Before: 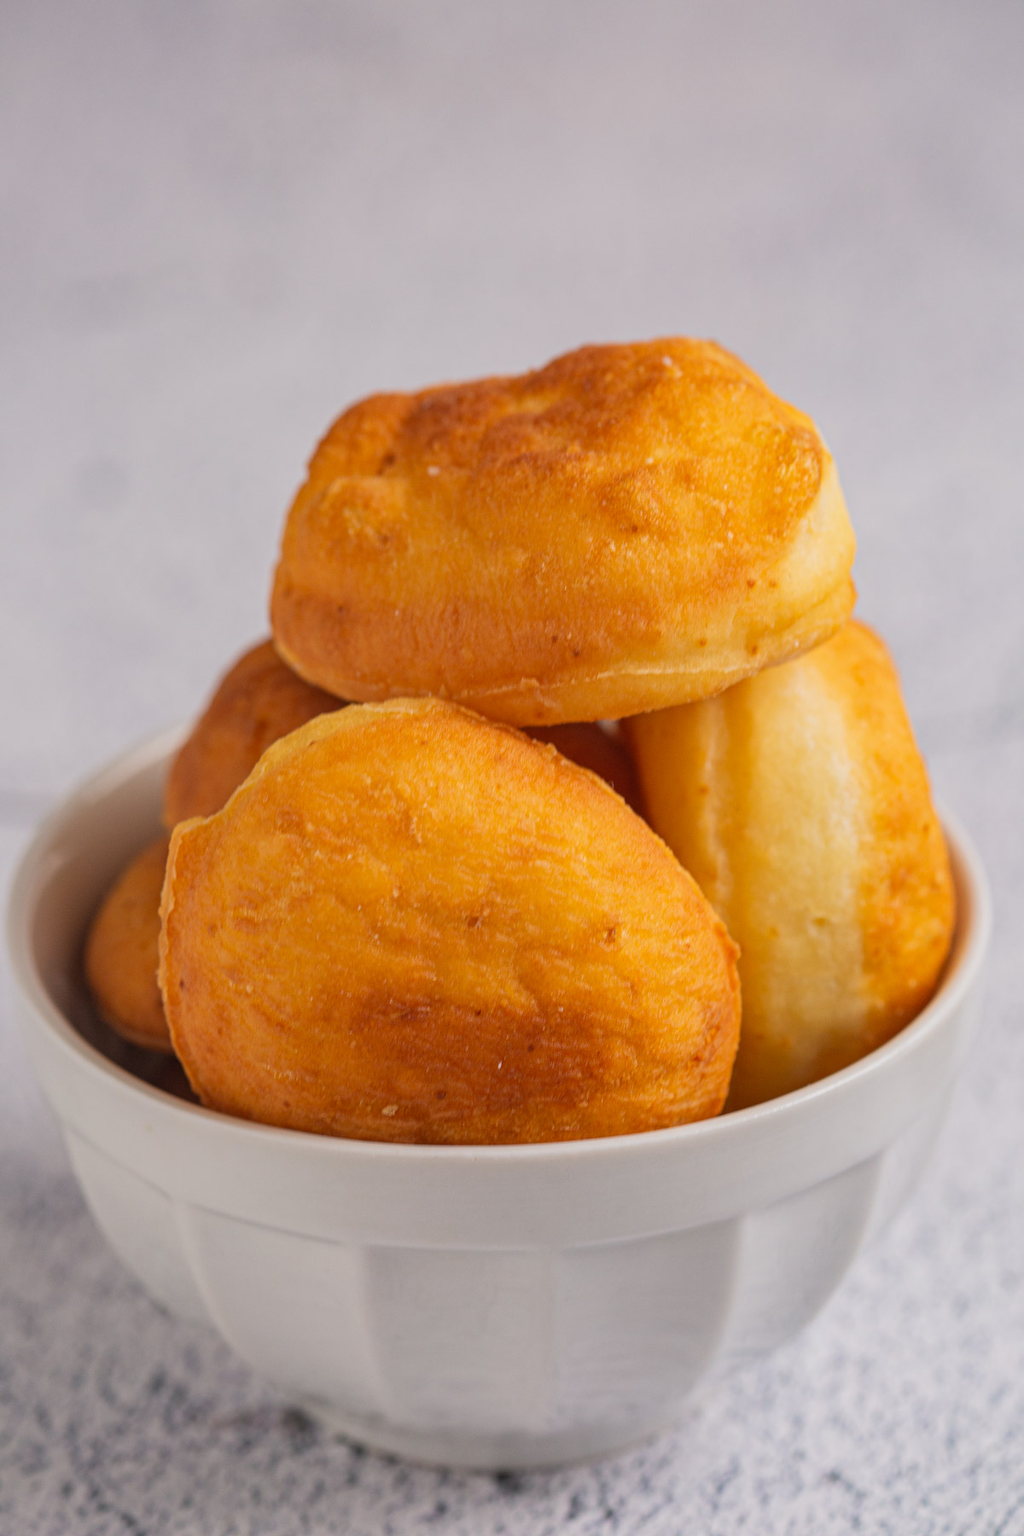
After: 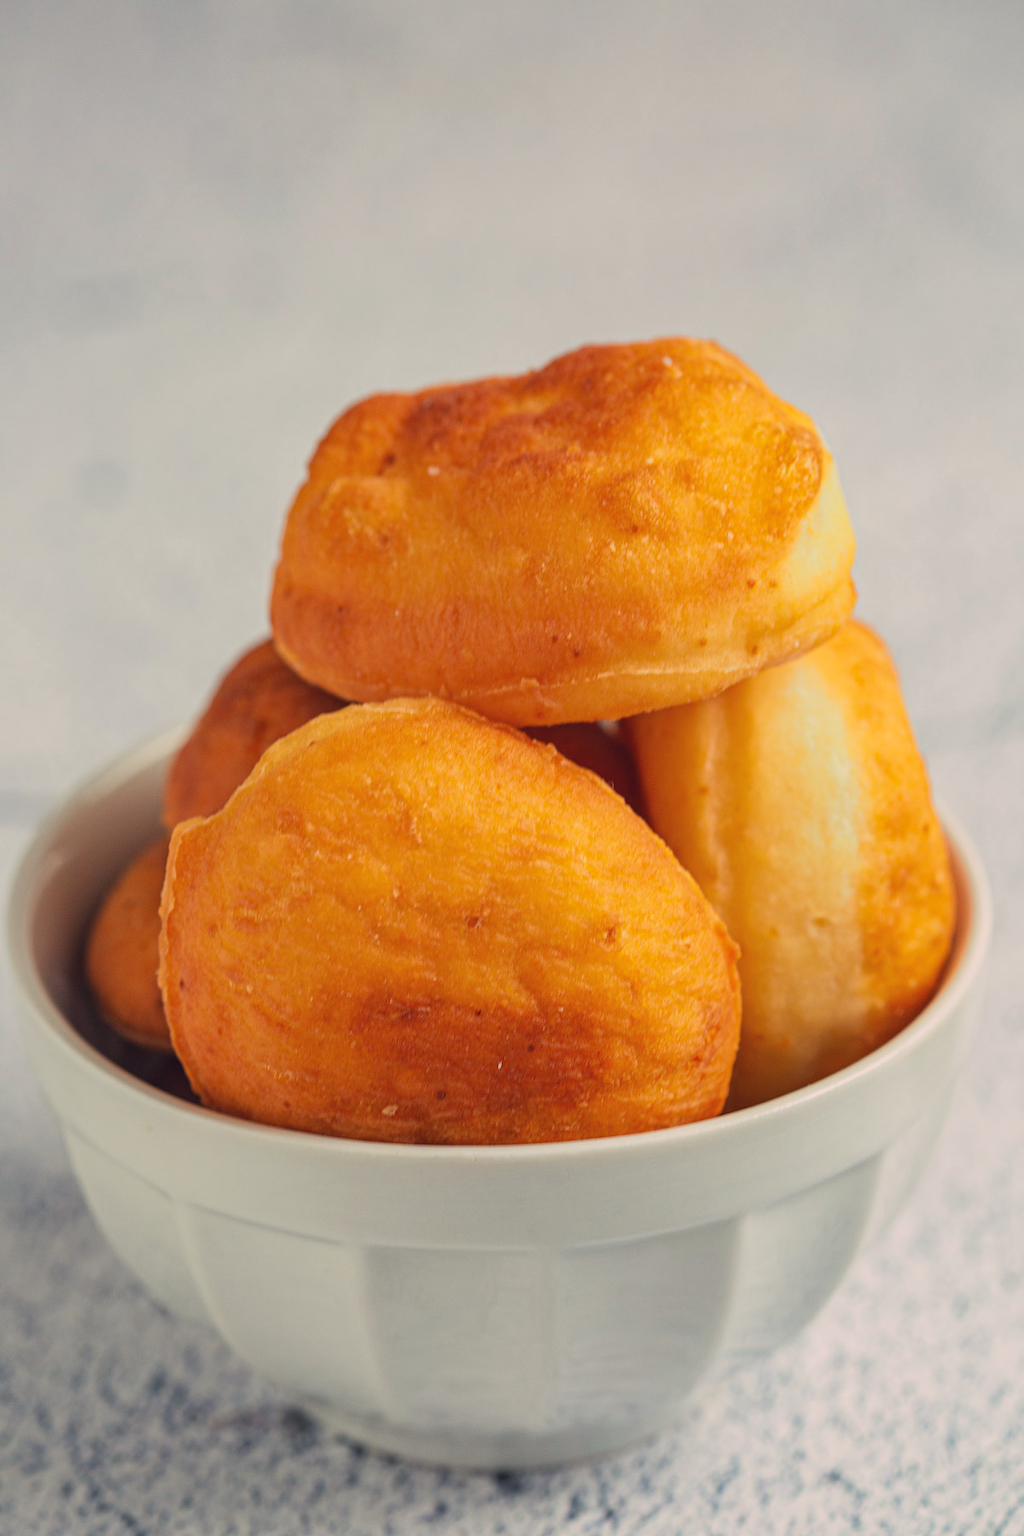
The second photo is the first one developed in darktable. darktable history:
tone curve: curves: ch0 [(0, 0) (0.003, 0.014) (0.011, 0.019) (0.025, 0.029) (0.044, 0.047) (0.069, 0.071) (0.1, 0.101) (0.136, 0.131) (0.177, 0.166) (0.224, 0.212) (0.277, 0.263) (0.335, 0.32) (0.399, 0.387) (0.468, 0.459) (0.543, 0.541) (0.623, 0.626) (0.709, 0.717) (0.801, 0.813) (0.898, 0.909) (1, 1)], preserve colors none
color look up table: target L [99.3, 97.57, 87.43, 87.37, 77.89, 72.48, 73.7, 56.98, 47.12, 10.75, 201.48, 87.12, 83.55, 80.06, 78.56, 68.86, 67.93, 68.64, 58.63, 48.96, 49.22, 41.65, 30.73, 30.12, 15.3, 95.98, 80.08, 68.48, 66.4, 61.97, 56.46, 57.4, 54.98, 50.45, 43.51, 47.54, 36.39, 35.65, 36.6, 32.42, 13.54, 1.608, 96.79, 88.54, 72.41, 69.59, 66.25, 46.19, 29.06], target a [-33.45, -43.03, -72.69, -68.1, -28.44, -24.8, -65.02, -48.41, -19.44, -10.79, 0, 1.55, 7.251, 17.54, 5.428, 43.05, 38.35, 19.14, 3.306, 53.62, 69.84, 63.68, 29.69, 3.442, 36.5, 18.07, 17.98, 25.23, 56.86, -3.195, 78.59, 79.04, 41.8, 0.939, 6.472, 69.97, 51.66, 31.37, 62.83, 33.99, 31.49, 9.013, -41.7, -56.39, -20.64, -40.58, -23.41, -27.04, -1.715], target b [95.02, 38.92, 78.08, 29.07, 59.59, 25.38, 63.71, 33.27, 38.46, 0.582, -0.001, 31.02, 8.893, 12.21, 67.84, 21.77, 64.65, 35.78, 4.503, 36.95, 61.09, 4.288, 36.94, 7.899, 8.988, 3.17, -12.21, -35.08, -33.79, -46.42, -17.84, -48.95, -0.985, -18.4, -48.28, -23.81, -86.33, -77.48, -51.66, -18.96, -42.88, -12.9, 6.267, -3.564, -9.769, -7.686, -35.32, -7.695, -35.12], num patches 49
